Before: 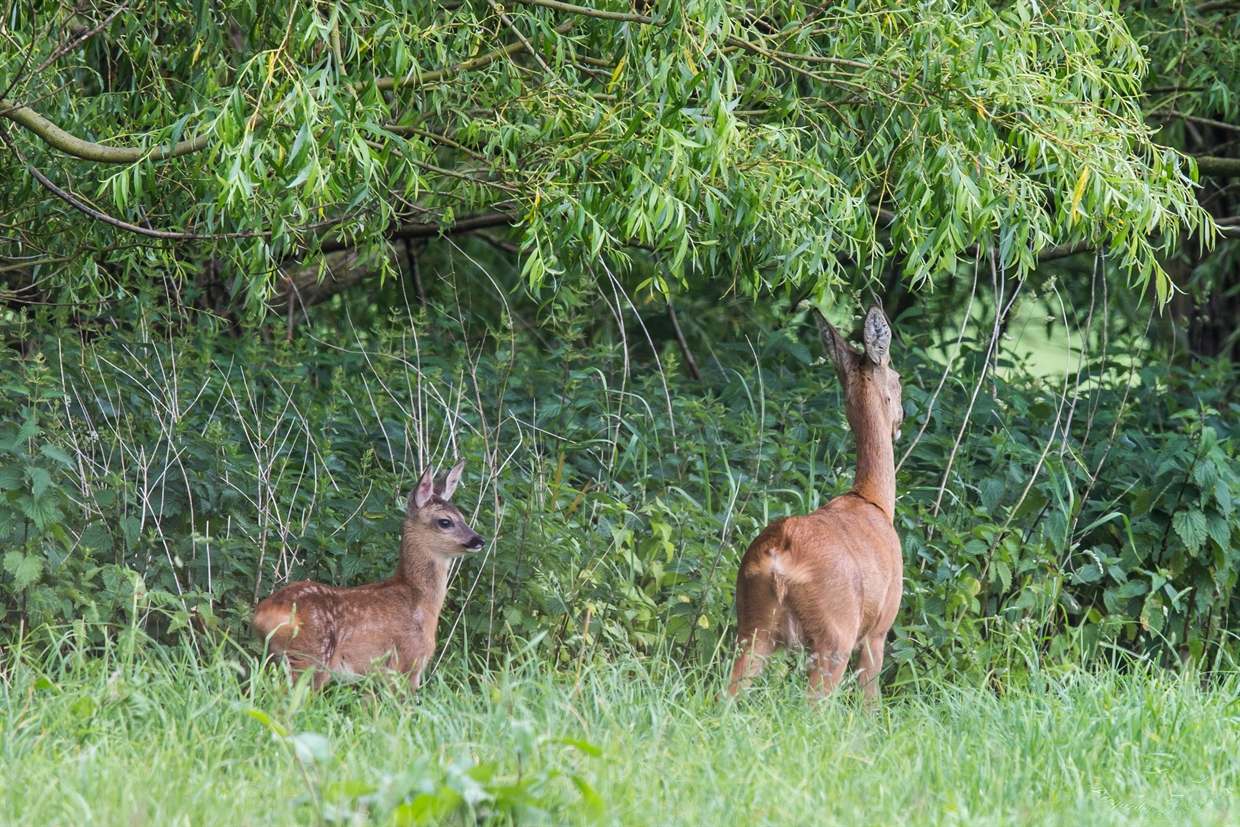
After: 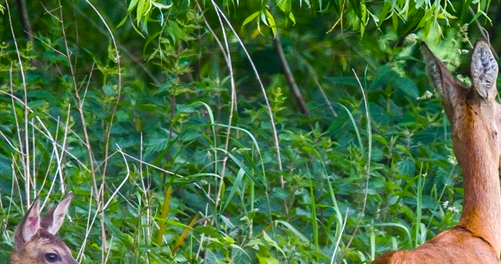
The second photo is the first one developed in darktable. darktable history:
exposure: exposure 0.2 EV, compensate highlight preservation false
crop: left 31.751%, top 32.172%, right 27.8%, bottom 35.83%
color balance rgb: perceptual saturation grading › global saturation 20%, perceptual saturation grading › highlights -25%, perceptual saturation grading › shadows 50.52%, global vibrance 40.24%
